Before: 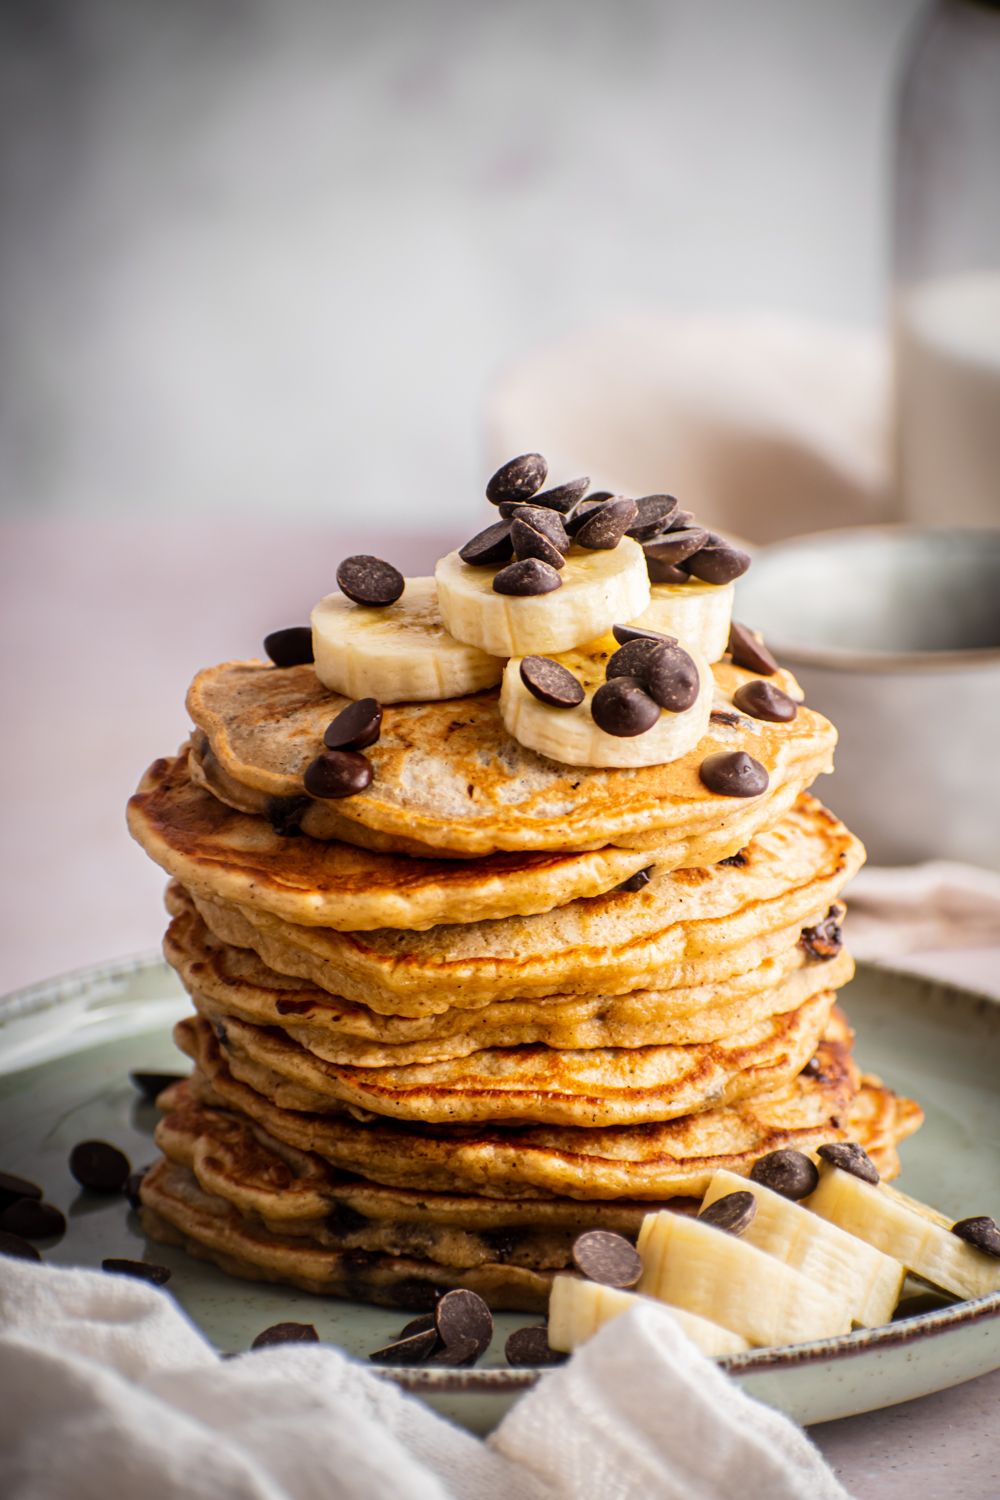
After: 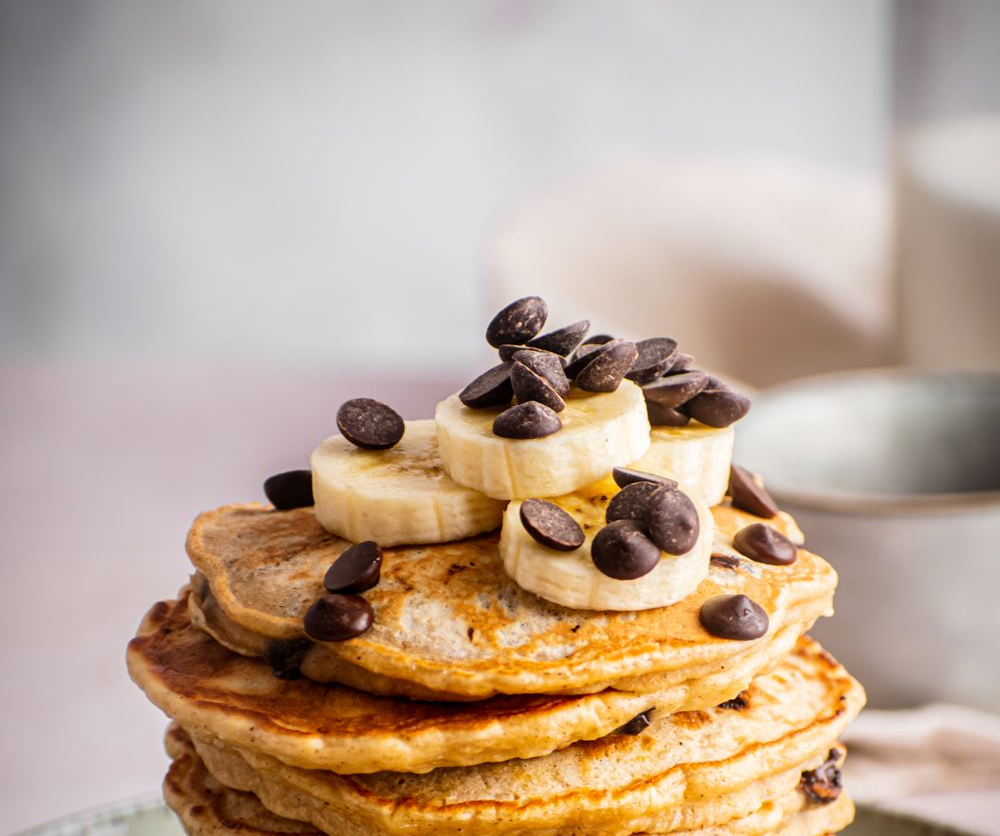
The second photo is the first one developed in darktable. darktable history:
crop and rotate: top 10.505%, bottom 33.733%
